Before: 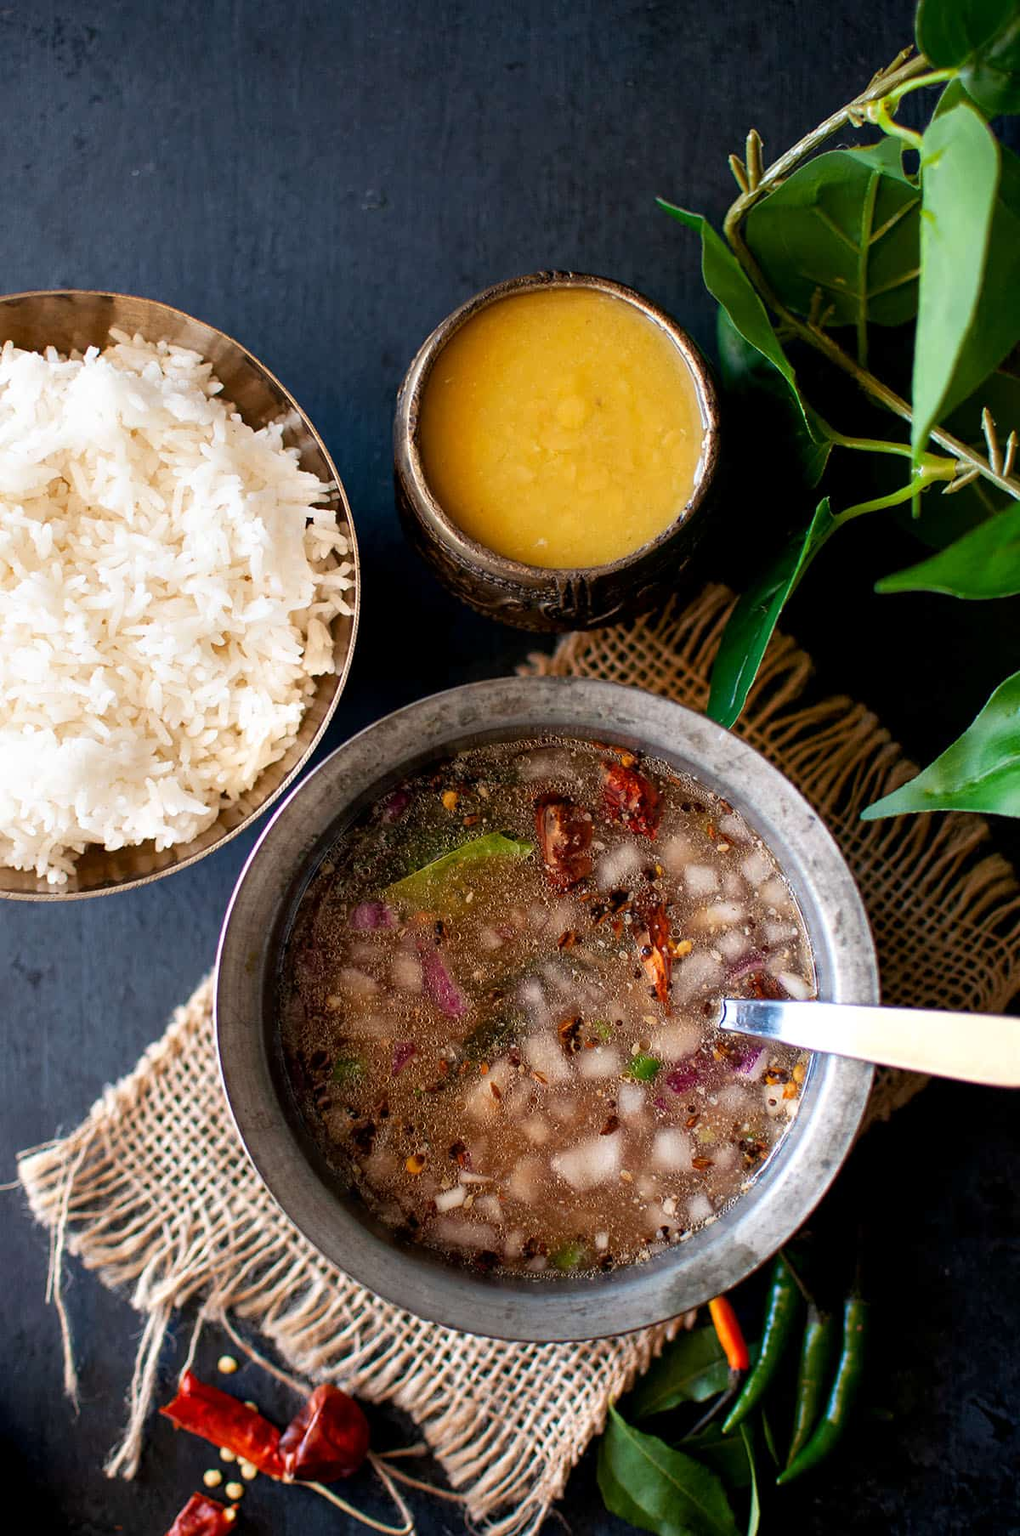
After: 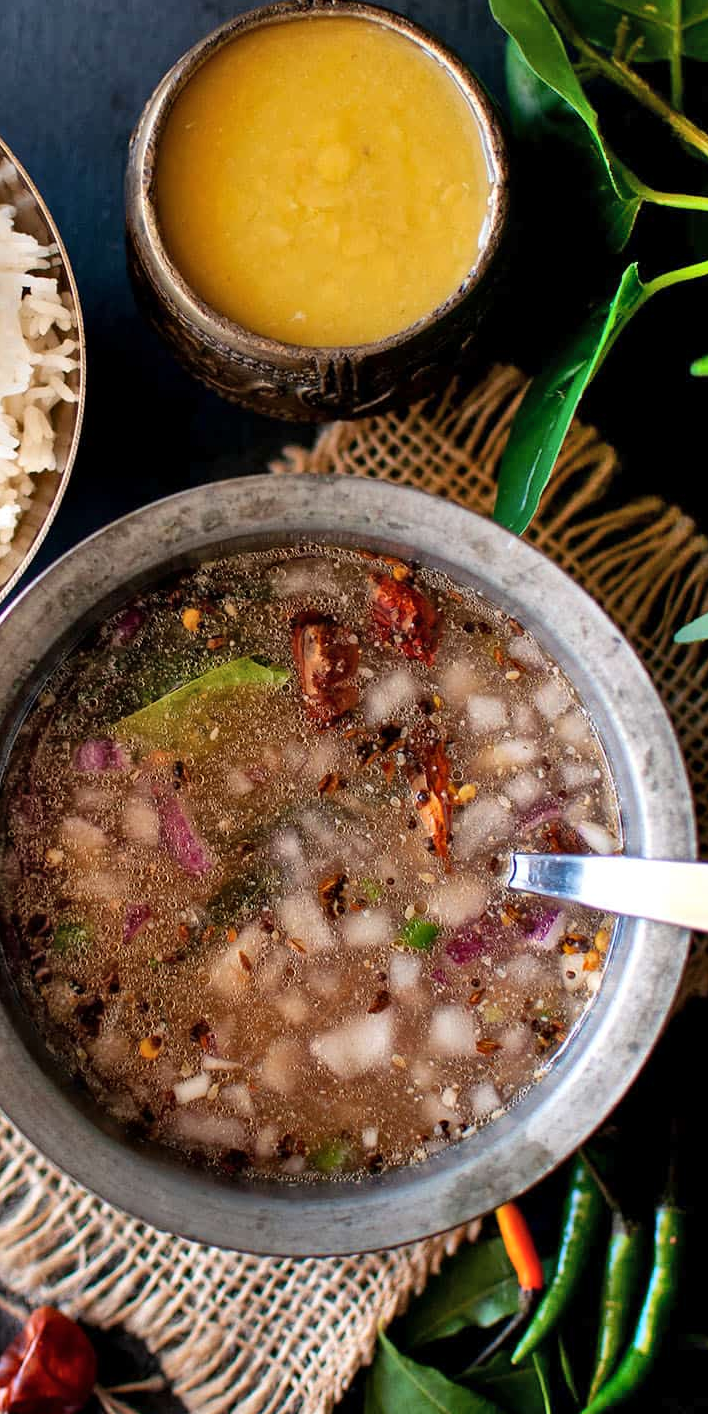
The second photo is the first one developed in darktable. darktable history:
crop and rotate: left 28.243%, top 17.823%, right 12.729%, bottom 3.924%
shadows and highlights: shadows 58.72, highlights -60.27, soften with gaussian
